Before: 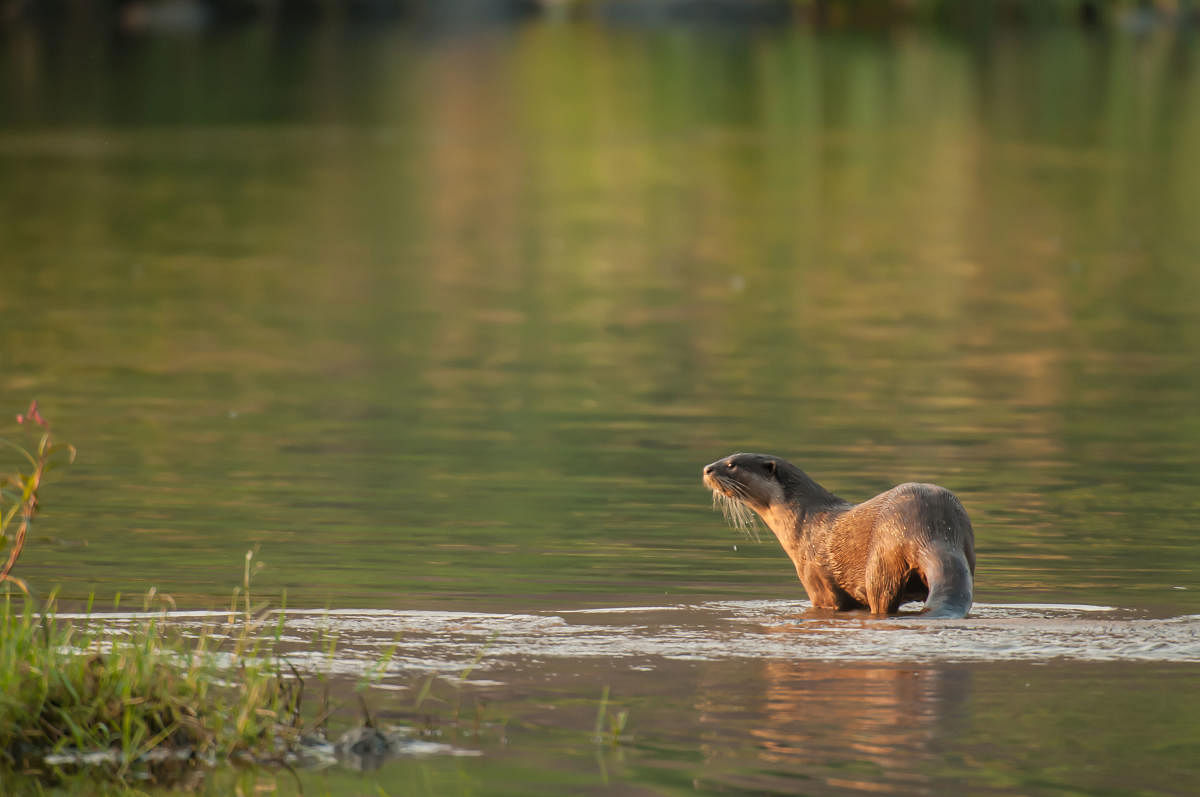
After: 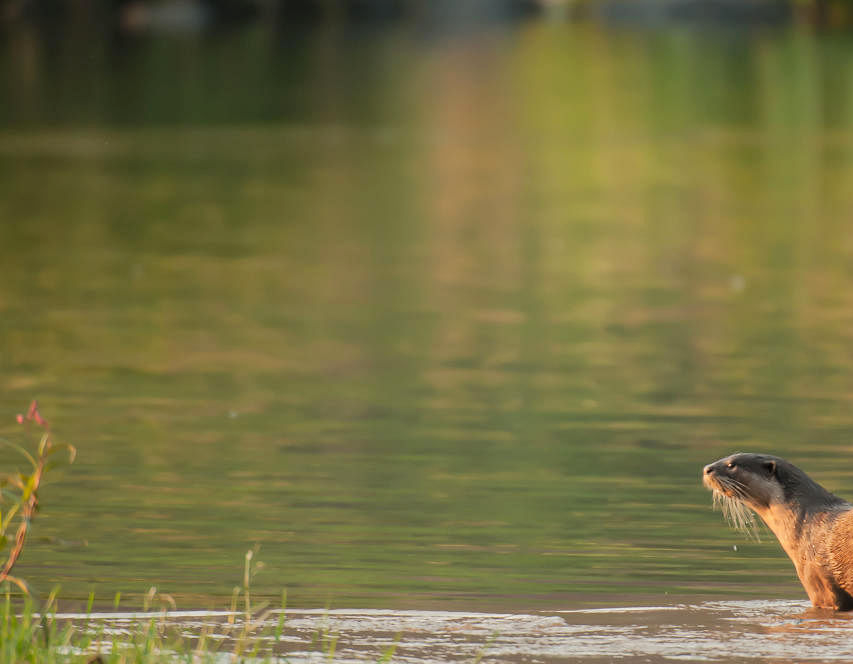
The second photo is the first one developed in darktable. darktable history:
base curve: curves: ch0 [(0, 0) (0.262, 0.32) (0.722, 0.705) (1, 1)]
crop: right 28.885%, bottom 16.626%
bloom: size 9%, threshold 100%, strength 7%
